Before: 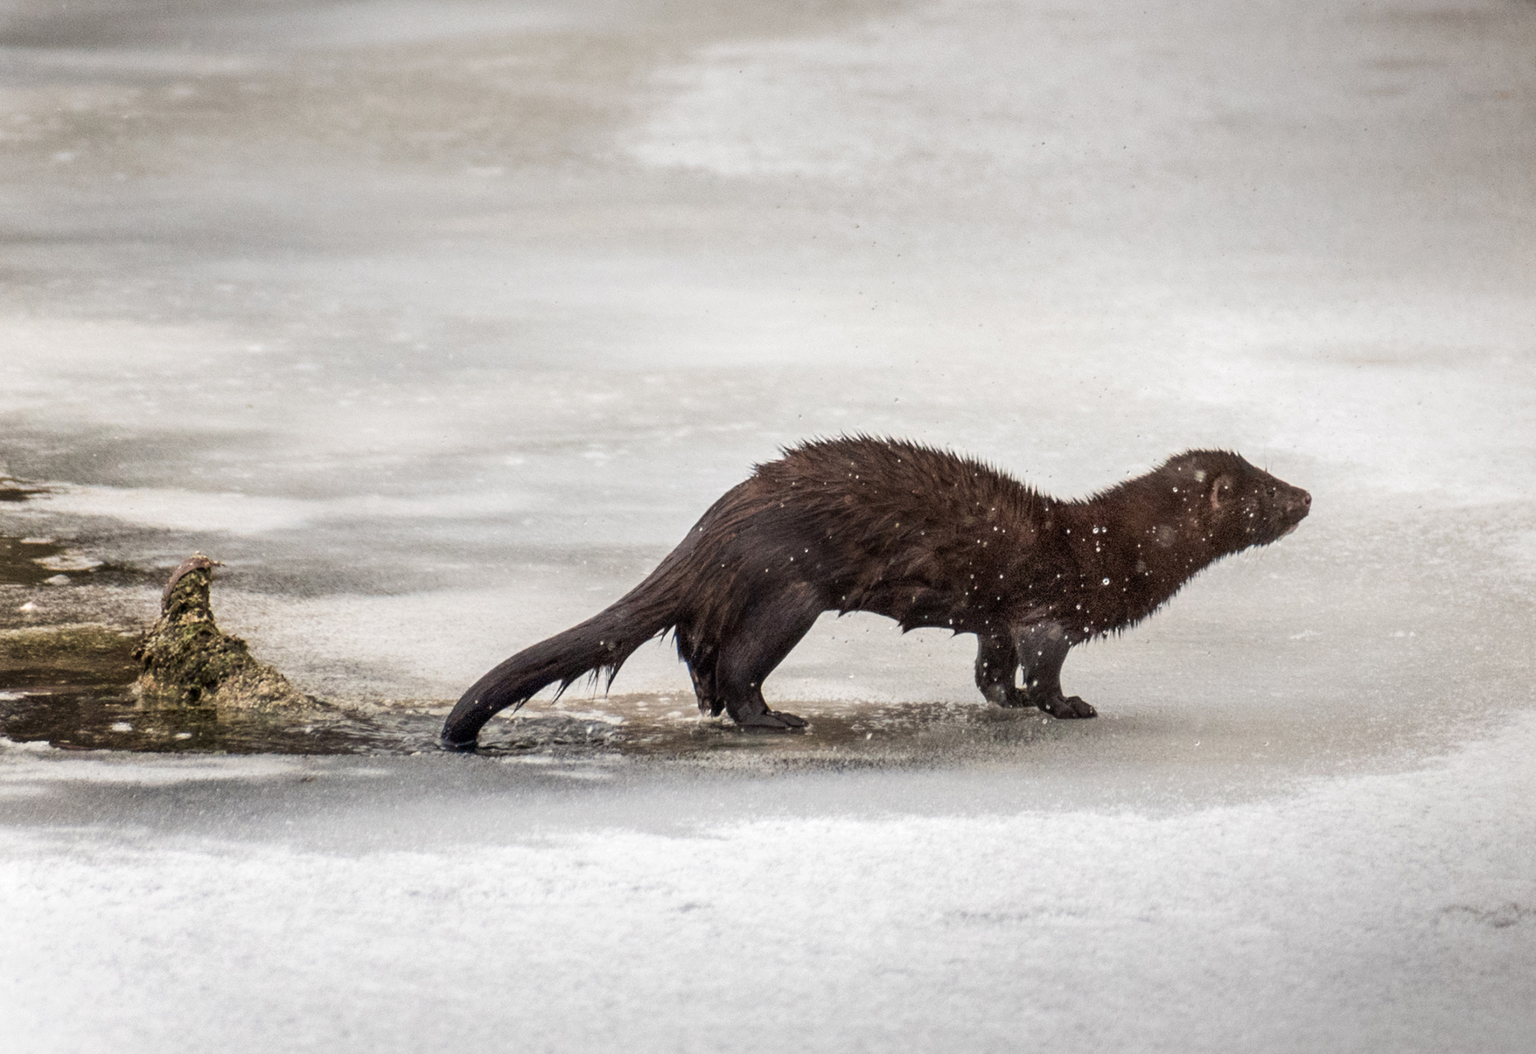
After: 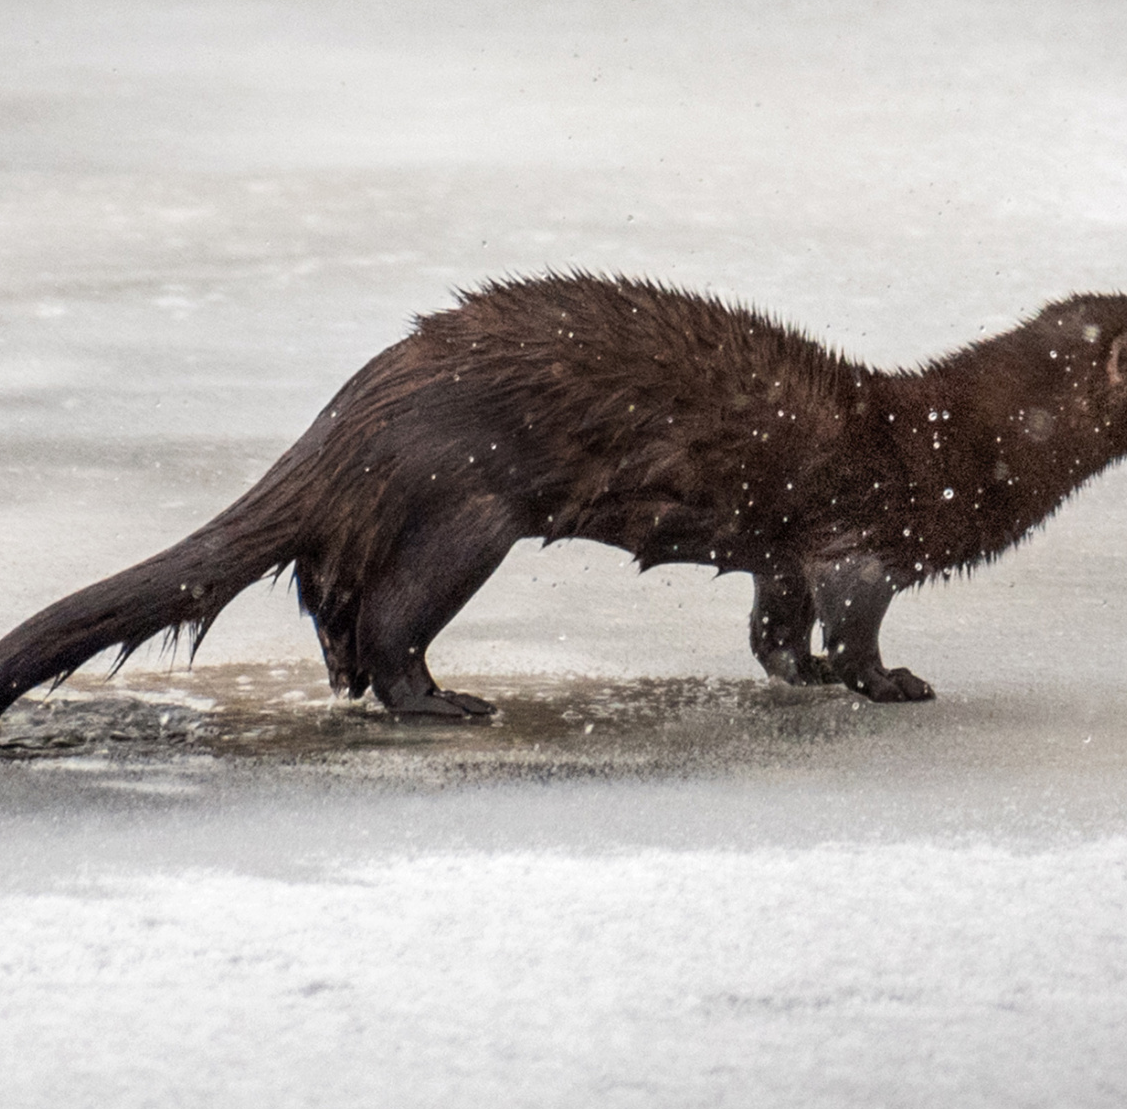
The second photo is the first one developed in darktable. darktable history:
crop: left 31.327%, top 24.326%, right 20.308%, bottom 6.331%
